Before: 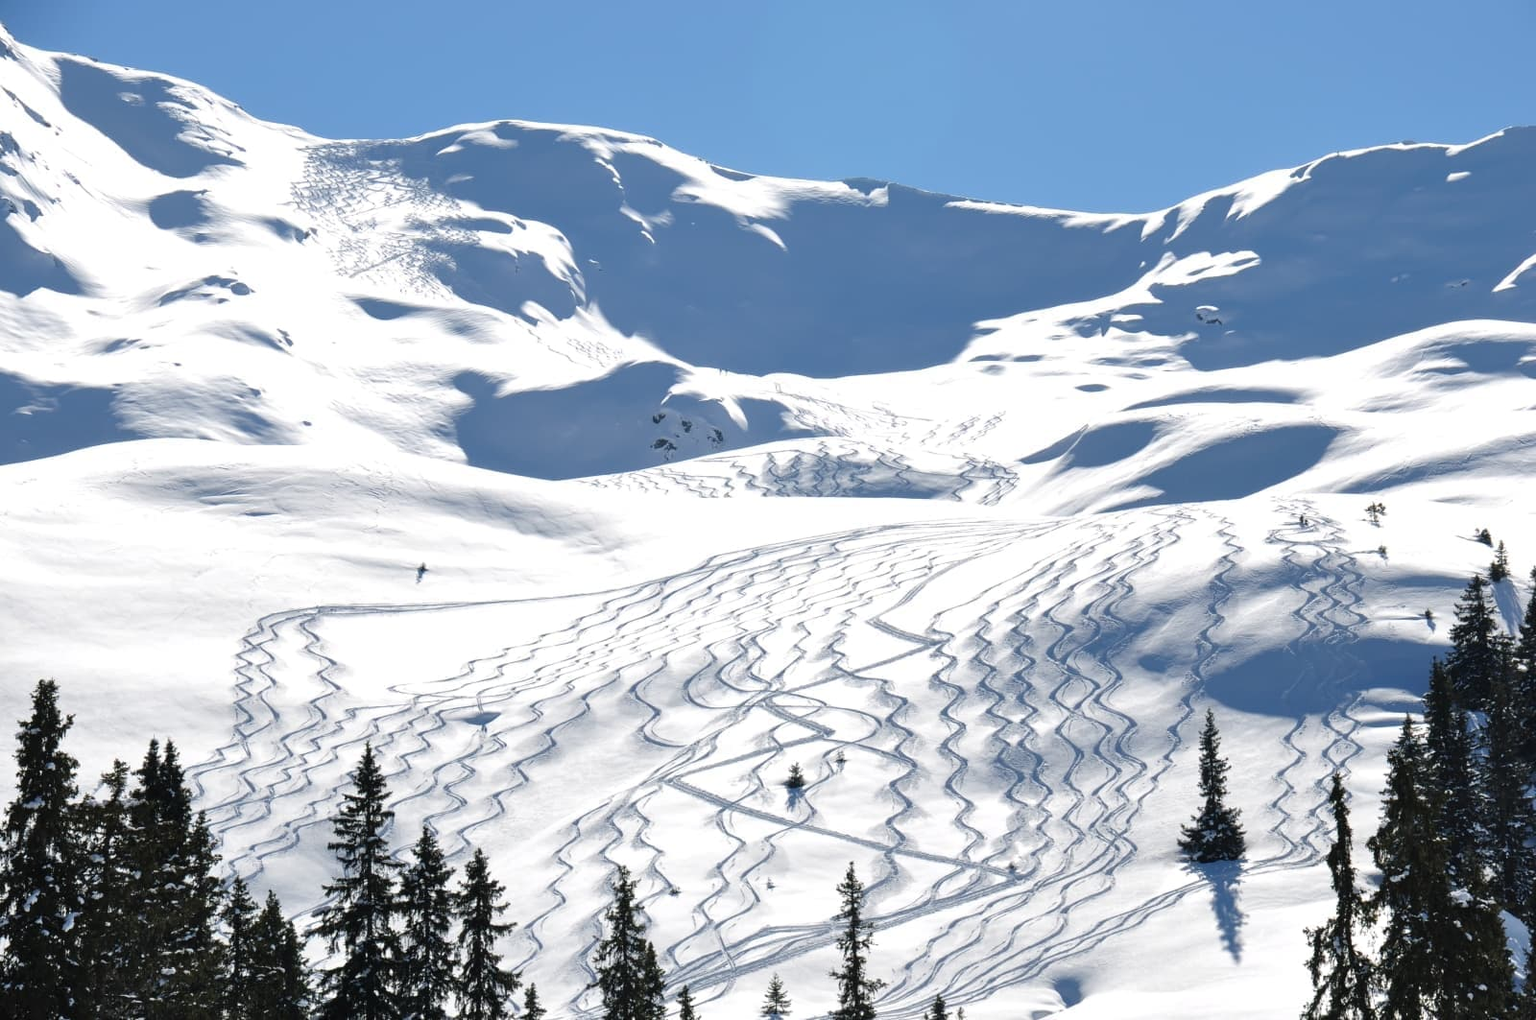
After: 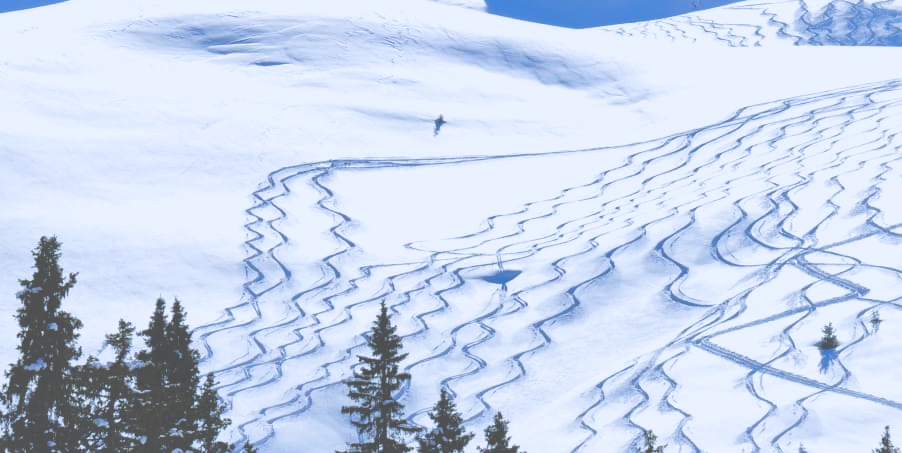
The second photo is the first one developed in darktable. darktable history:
color balance rgb: linear chroma grading › global chroma 15%, perceptual saturation grading › global saturation 30%
crop: top 44.483%, right 43.593%, bottom 12.892%
filmic rgb: black relative exposure -5 EV, white relative exposure 3.5 EV, hardness 3.19, contrast 1.2, highlights saturation mix -50%
contrast brightness saturation: contrast 0.15, brightness -0.01, saturation 0.1
vibrance: vibrance 60%
shadows and highlights: on, module defaults
exposure: black level correction -0.071, exposure 0.5 EV, compensate highlight preservation false
white balance: red 0.926, green 1.003, blue 1.133
